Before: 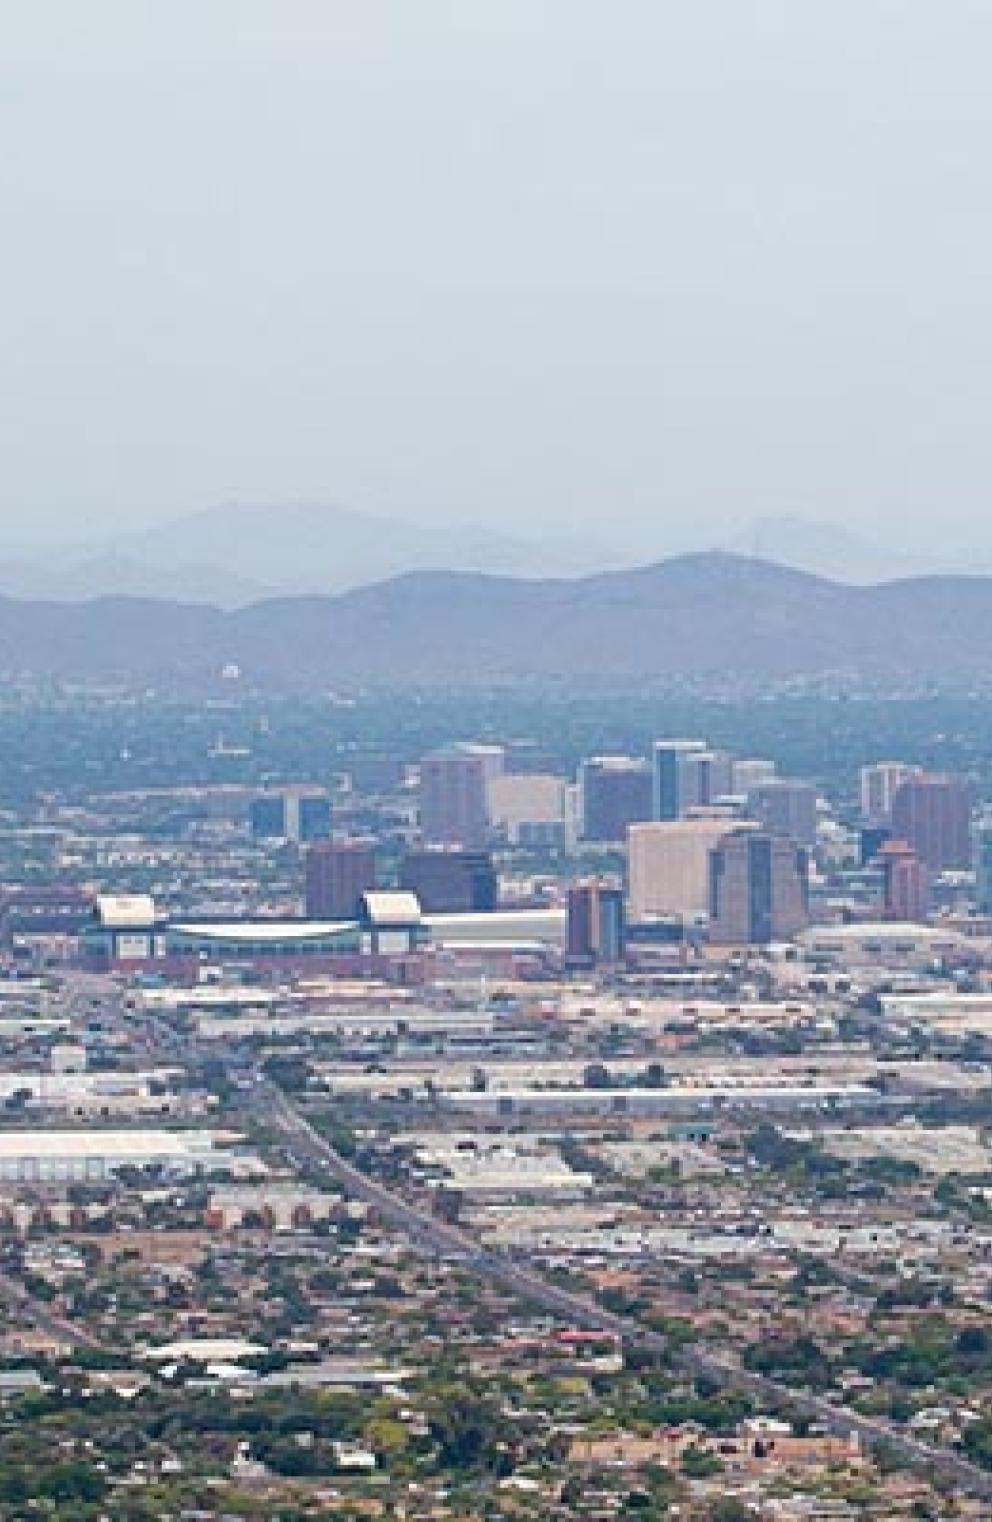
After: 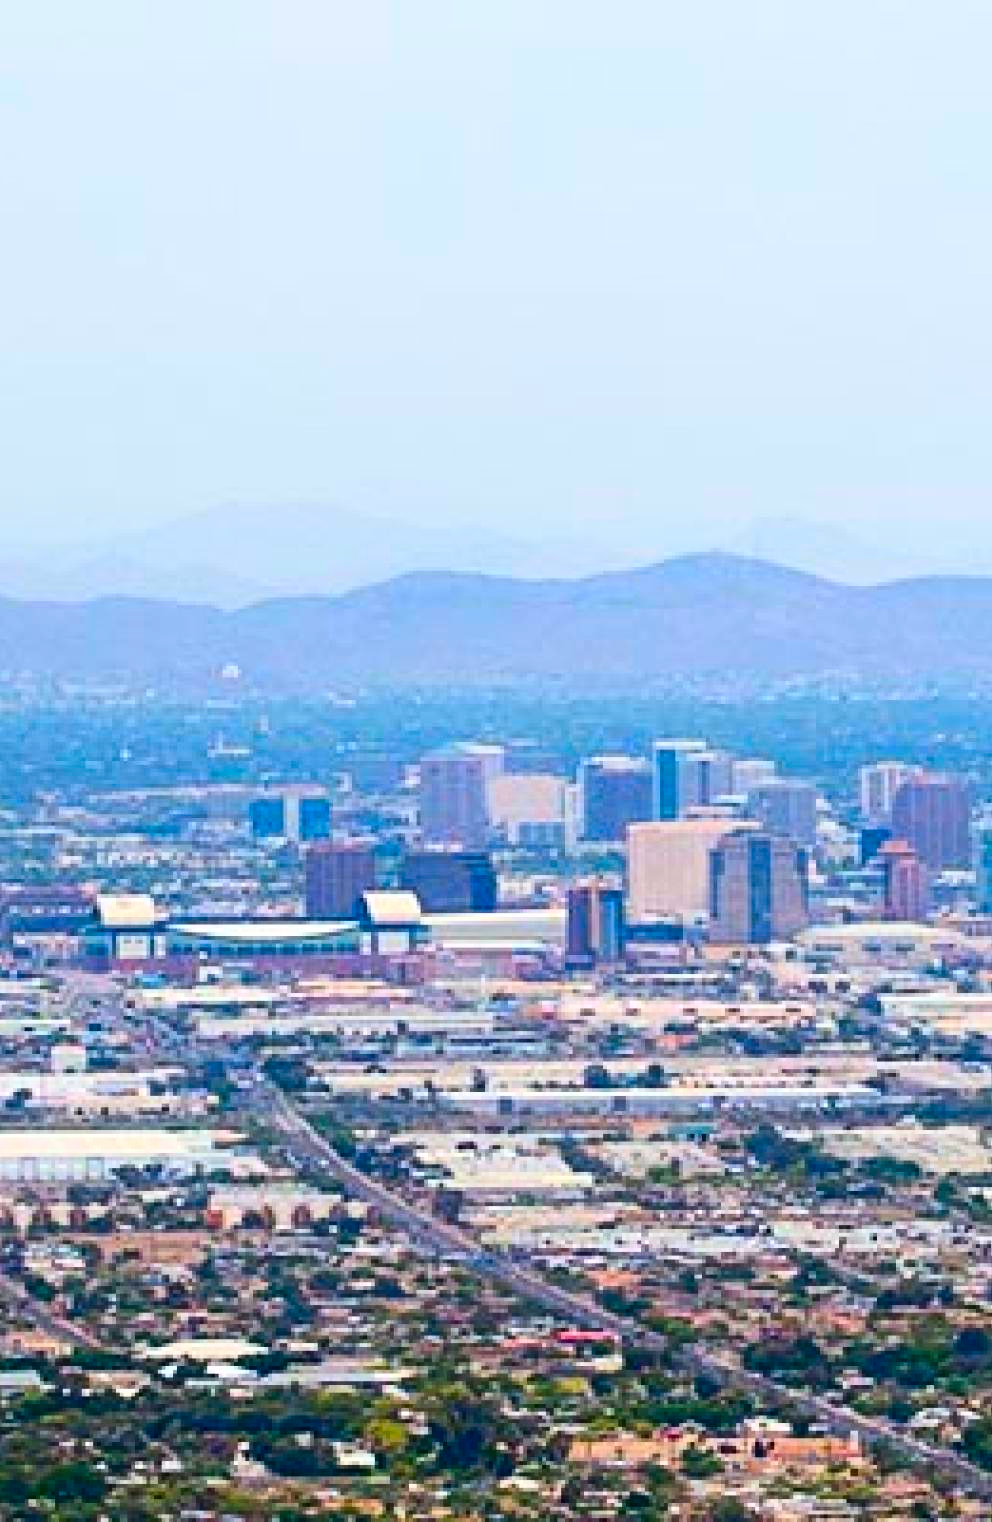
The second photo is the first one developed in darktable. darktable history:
contrast brightness saturation: contrast 0.262, brightness 0.018, saturation 0.887
